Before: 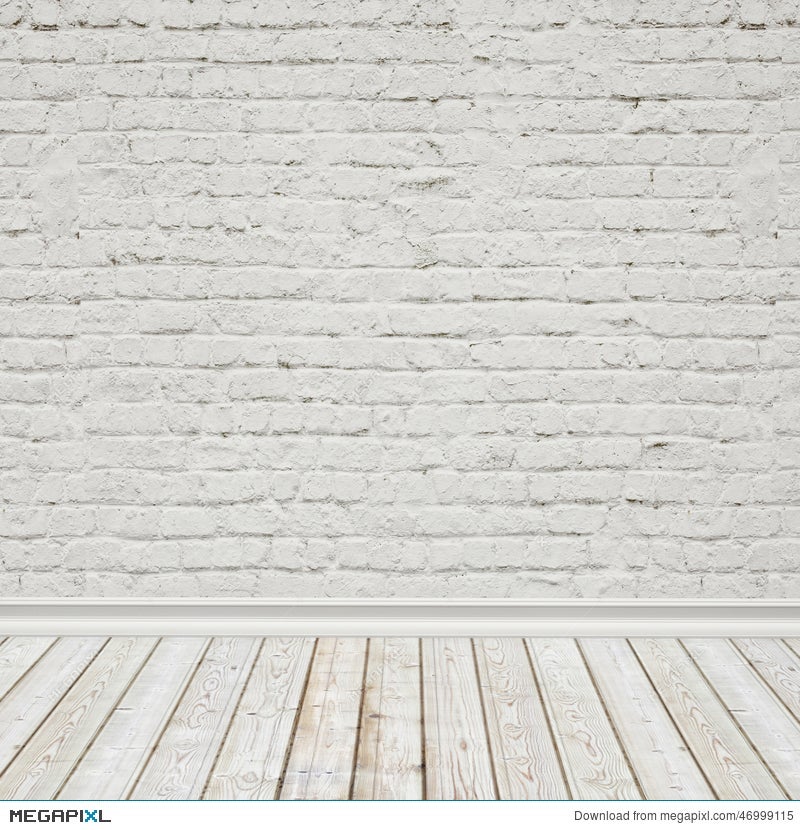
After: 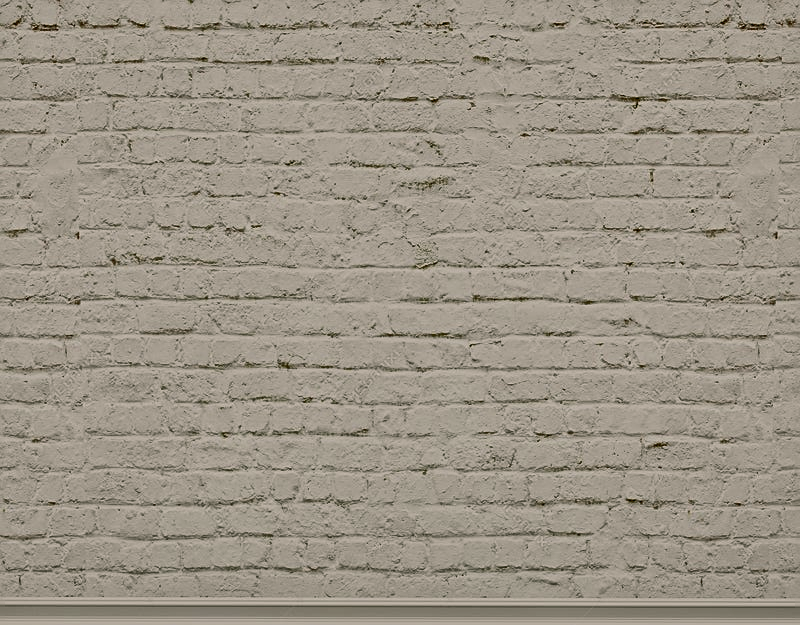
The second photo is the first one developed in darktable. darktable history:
color balance rgb: global offset › luminance -0.217%, global offset › chroma 0.27%, linear chroma grading › shadows -8.525%, linear chroma grading › global chroma 9.744%, perceptual saturation grading › global saturation 25.904%, perceptual brilliance grading › global brilliance 2.901%, perceptual brilliance grading › highlights -2.666%, perceptual brilliance grading › shadows 2.646%, global vibrance 9.284%
color correction: highlights a* 4.48, highlights b* 4.93, shadows a* -8.13, shadows b* 4.96
filmic rgb: black relative exposure -7.99 EV, white relative exposure 4 EV, threshold 3.05 EV, hardness 4.13, enable highlight reconstruction true
crop: bottom 24.609%
shadows and highlights: white point adjustment 0.151, highlights -70.88, soften with gaussian
sharpen: on, module defaults
